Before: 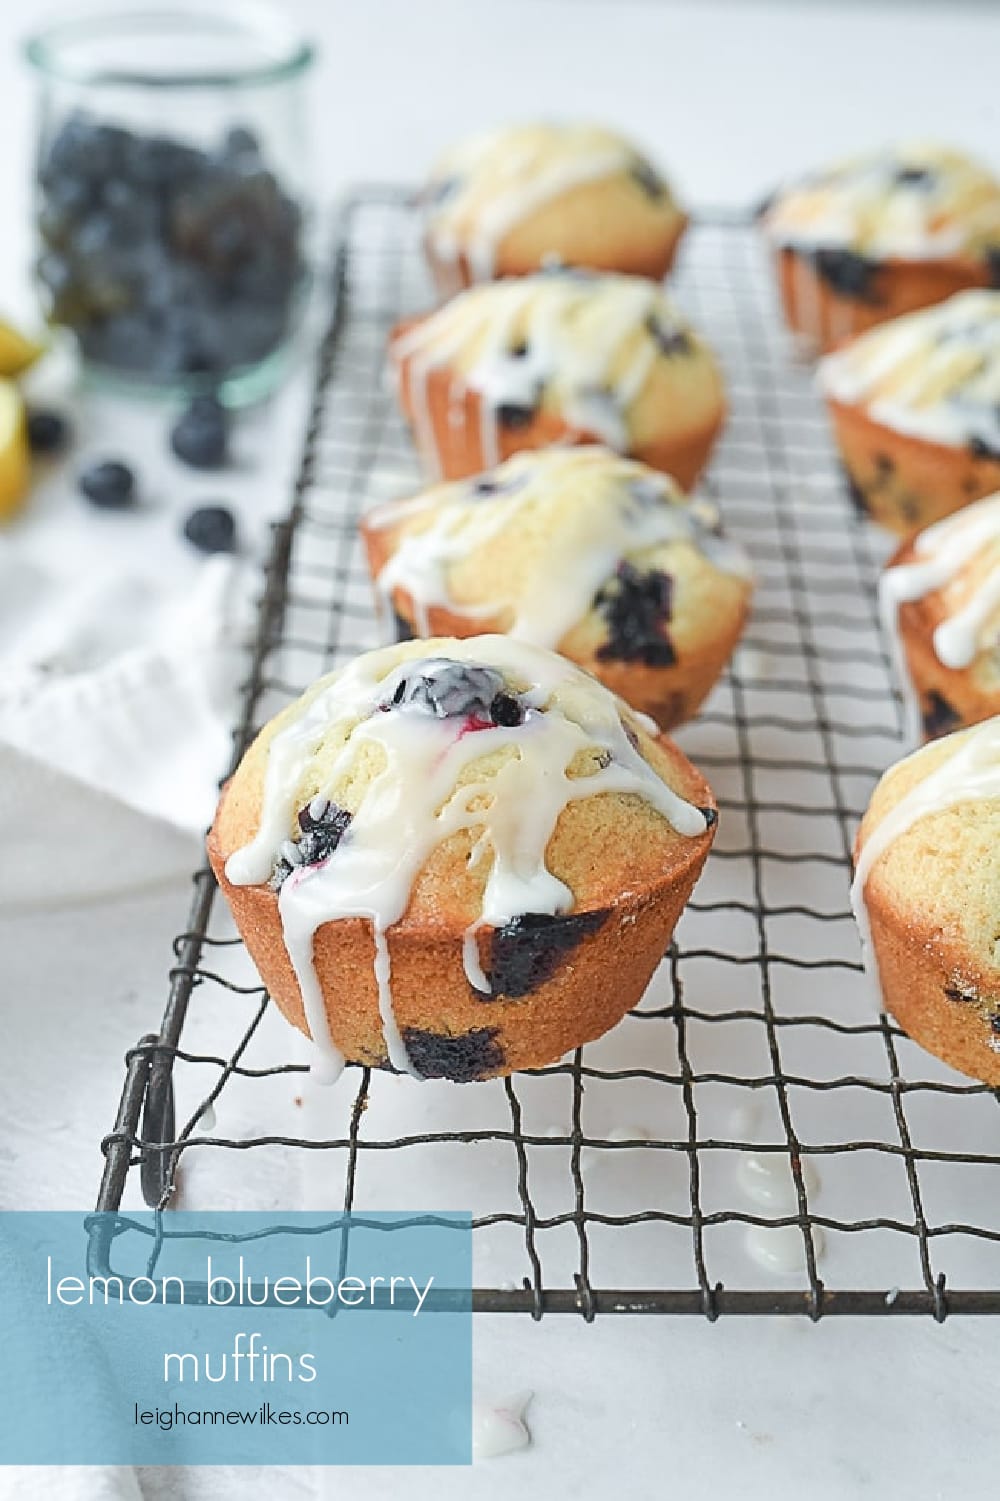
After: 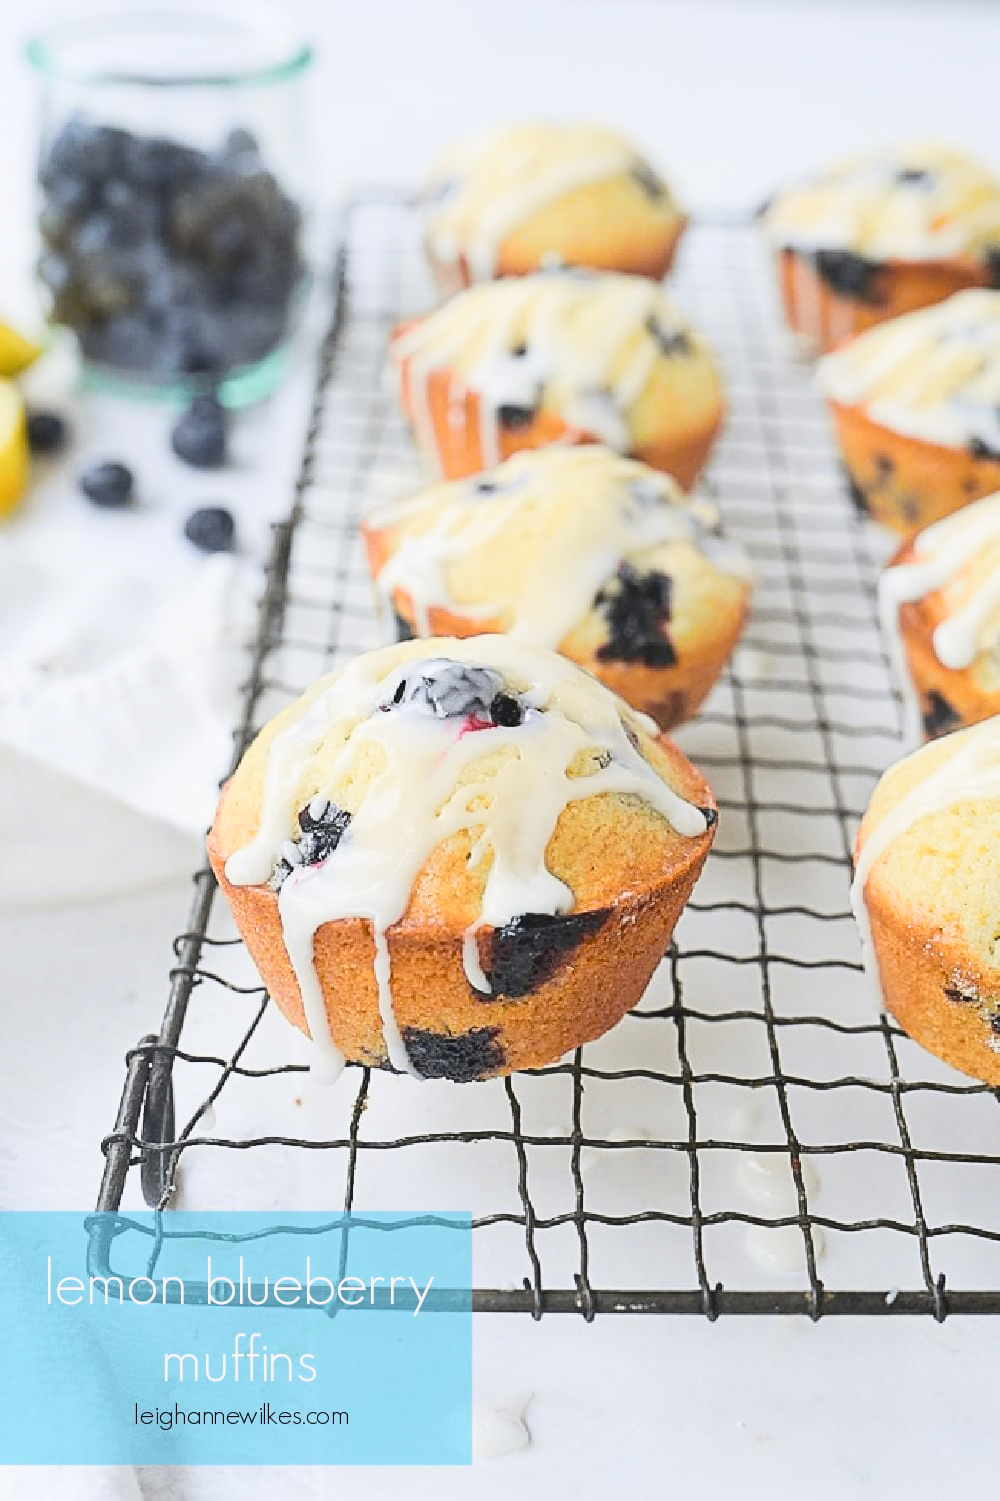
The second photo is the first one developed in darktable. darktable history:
contrast equalizer: octaves 7, y [[0.6 ×6], [0.55 ×6], [0 ×6], [0 ×6], [0 ×6]], mix -0.3
tone curve: curves: ch0 [(0, 0.023) (0.103, 0.087) (0.277, 0.28) (0.46, 0.554) (0.569, 0.68) (0.735, 0.843) (0.994, 0.984)]; ch1 [(0, 0) (0.324, 0.285) (0.456, 0.438) (0.488, 0.497) (0.512, 0.503) (0.535, 0.535) (0.599, 0.606) (0.715, 0.738) (1, 1)]; ch2 [(0, 0) (0.369, 0.388) (0.449, 0.431) (0.478, 0.471) (0.502, 0.503) (0.55, 0.553) (0.603, 0.602) (0.656, 0.713) (1, 1)], color space Lab, independent channels, preserve colors none
